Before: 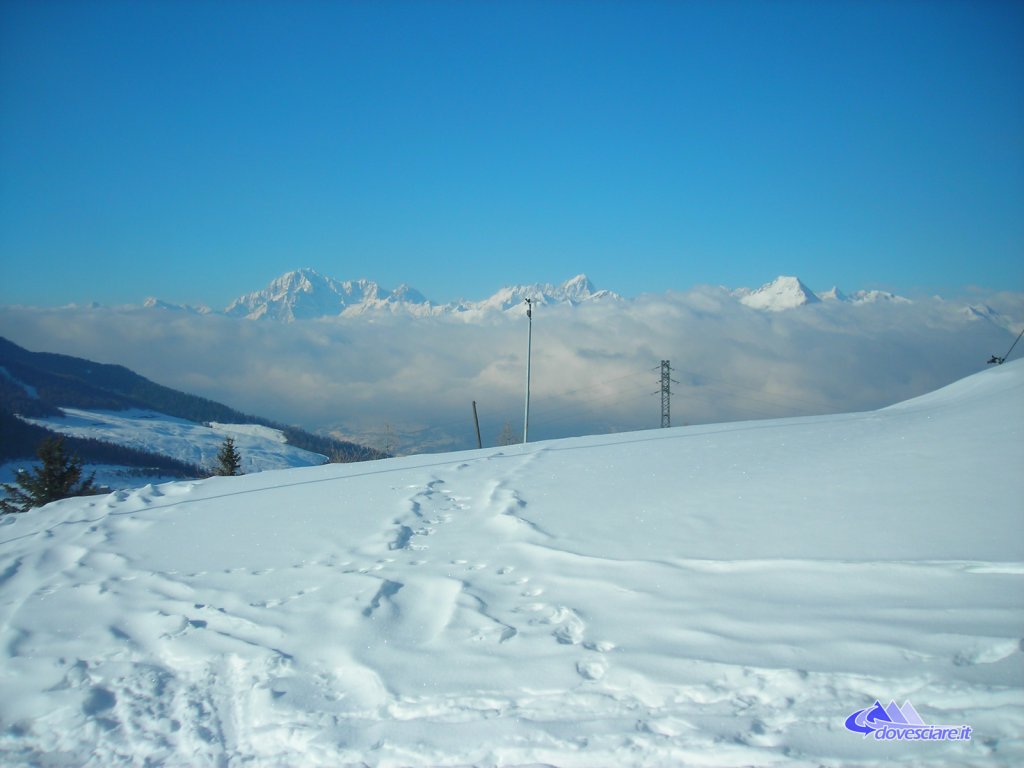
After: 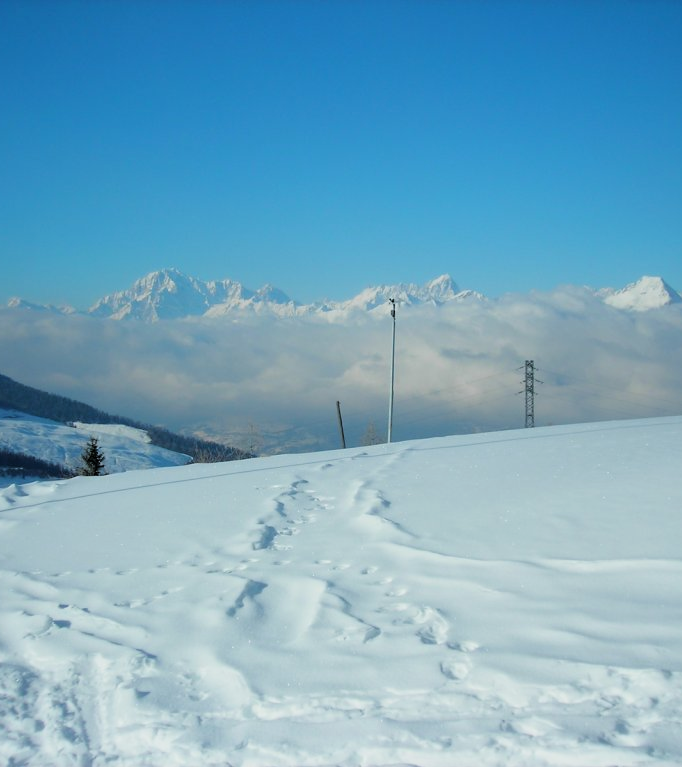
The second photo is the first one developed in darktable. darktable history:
crop and rotate: left 13.329%, right 19.989%
filmic rgb: black relative exposure -3.95 EV, white relative exposure 3.13 EV, threshold 5.97 EV, hardness 2.87, enable highlight reconstruction true
